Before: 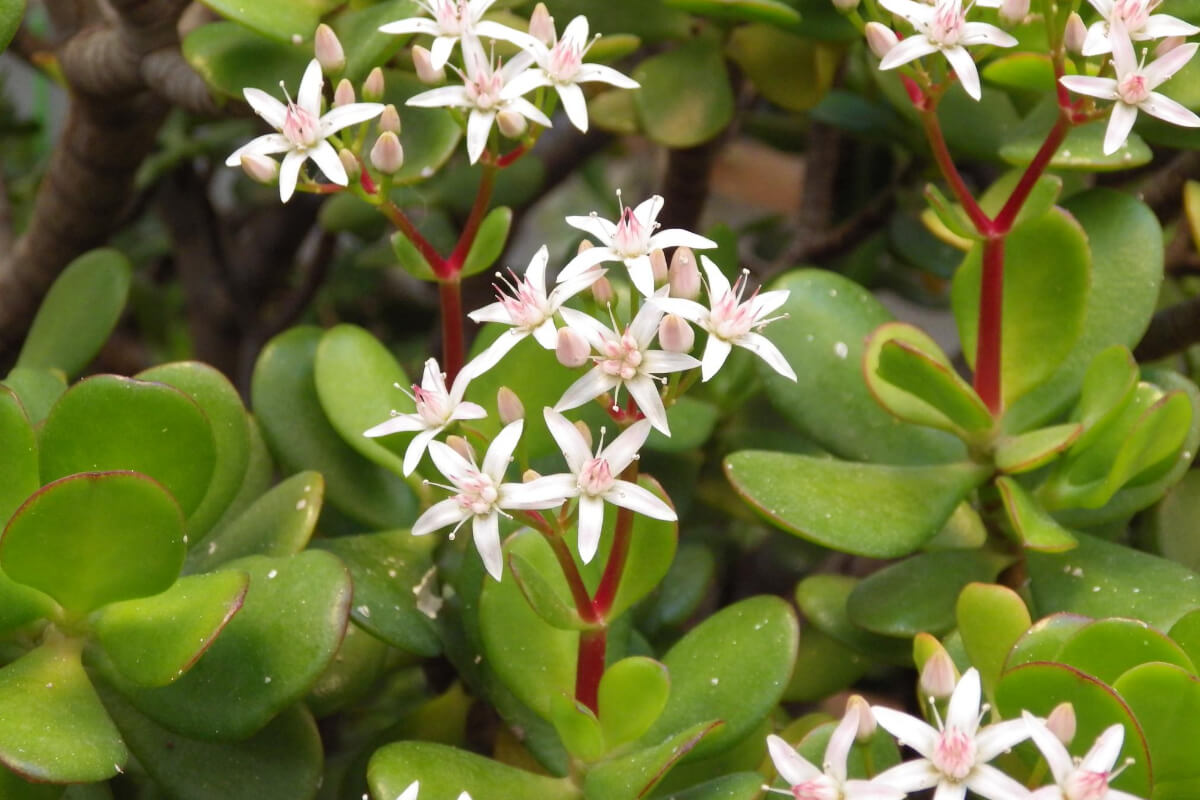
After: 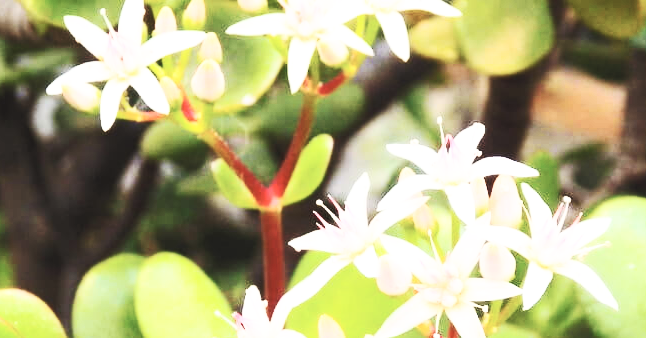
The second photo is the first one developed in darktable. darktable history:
contrast brightness saturation: contrast 0.449, brightness 0.549, saturation -0.193
crop: left 14.952%, top 9.046%, right 31.181%, bottom 48.688%
color balance rgb: perceptual saturation grading › global saturation 10.473%
base curve: curves: ch0 [(0, 0) (0.032, 0.037) (0.105, 0.228) (0.435, 0.76) (0.856, 0.983) (1, 1)], preserve colors none
